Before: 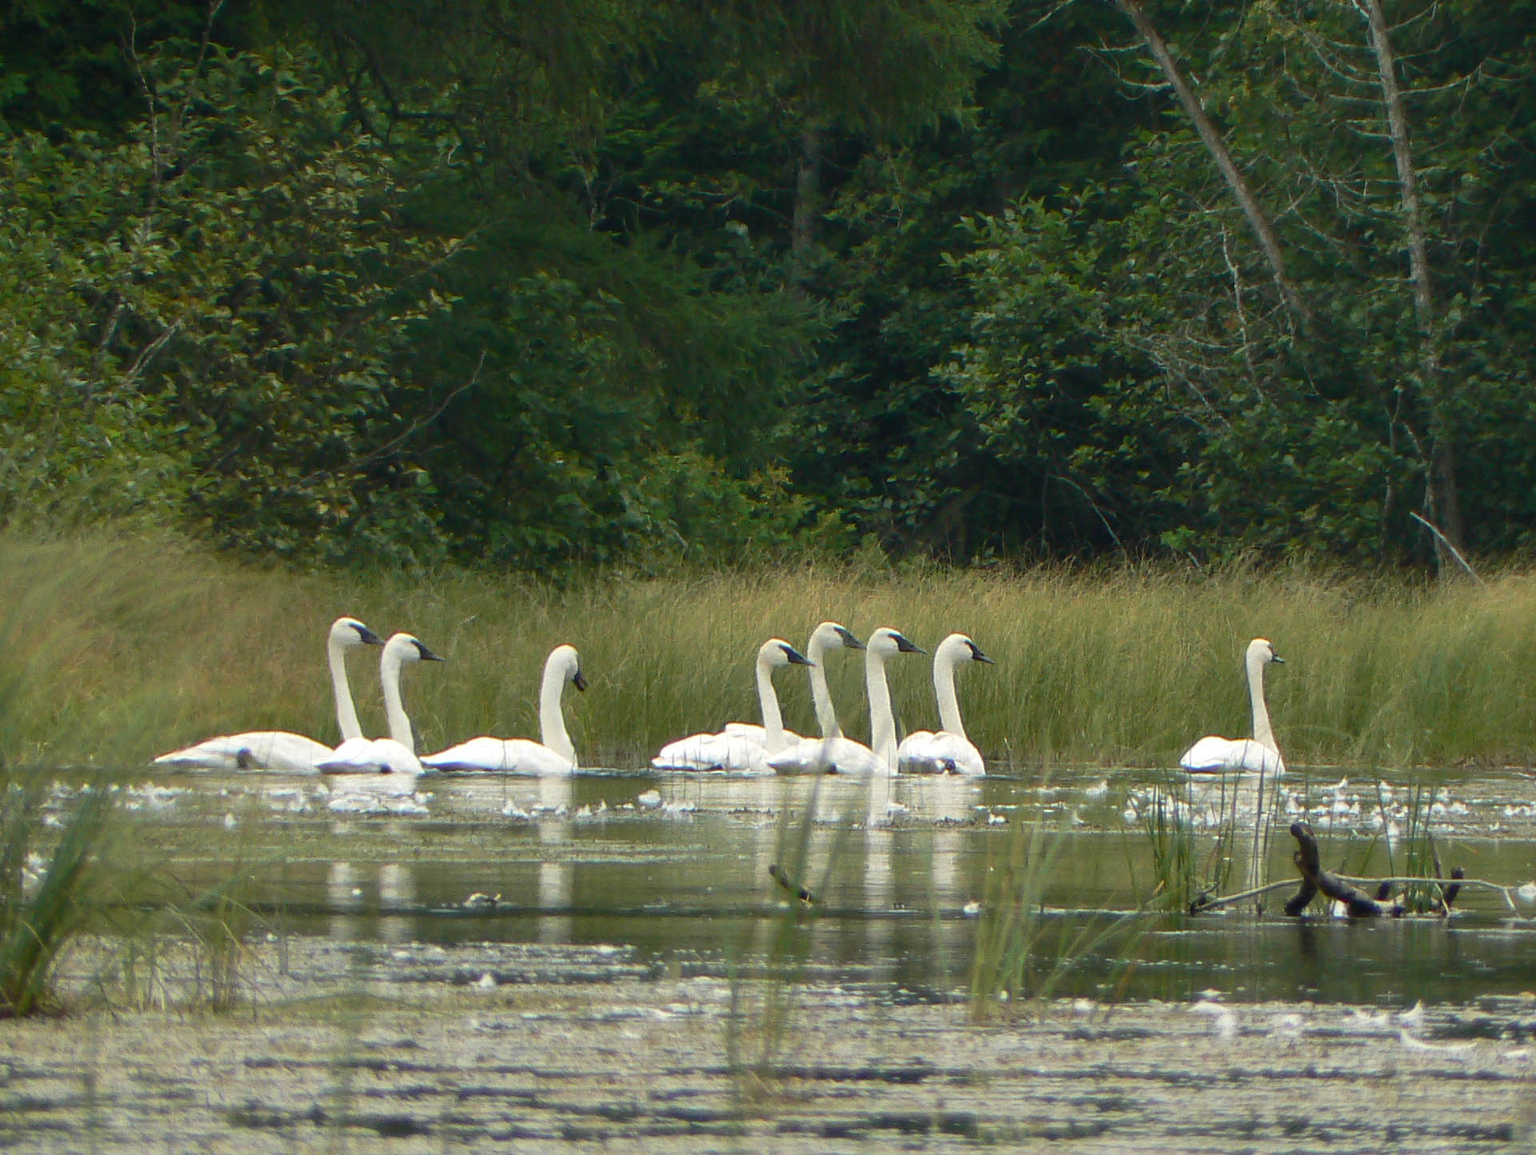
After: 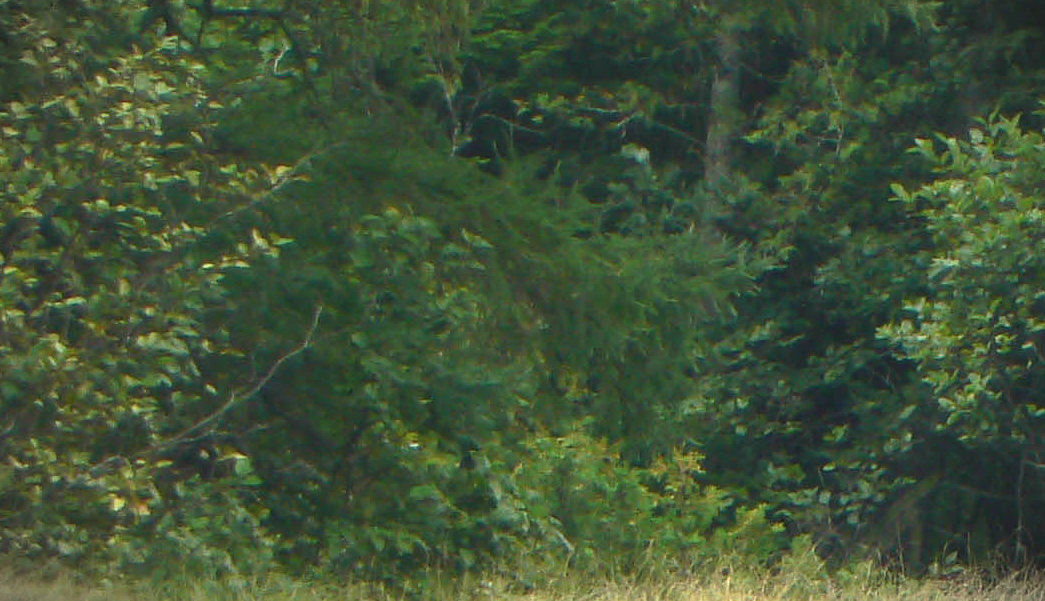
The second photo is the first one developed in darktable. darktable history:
vignetting: fall-off start 99.41%, brightness -0.619, saturation -0.684, width/height ratio 1.31
tone equalizer: on, module defaults
crop: left 14.904%, top 9.163%, right 30.696%, bottom 49.173%
exposure: black level correction -0.002, exposure 0.532 EV, compensate exposure bias true, compensate highlight preservation false
